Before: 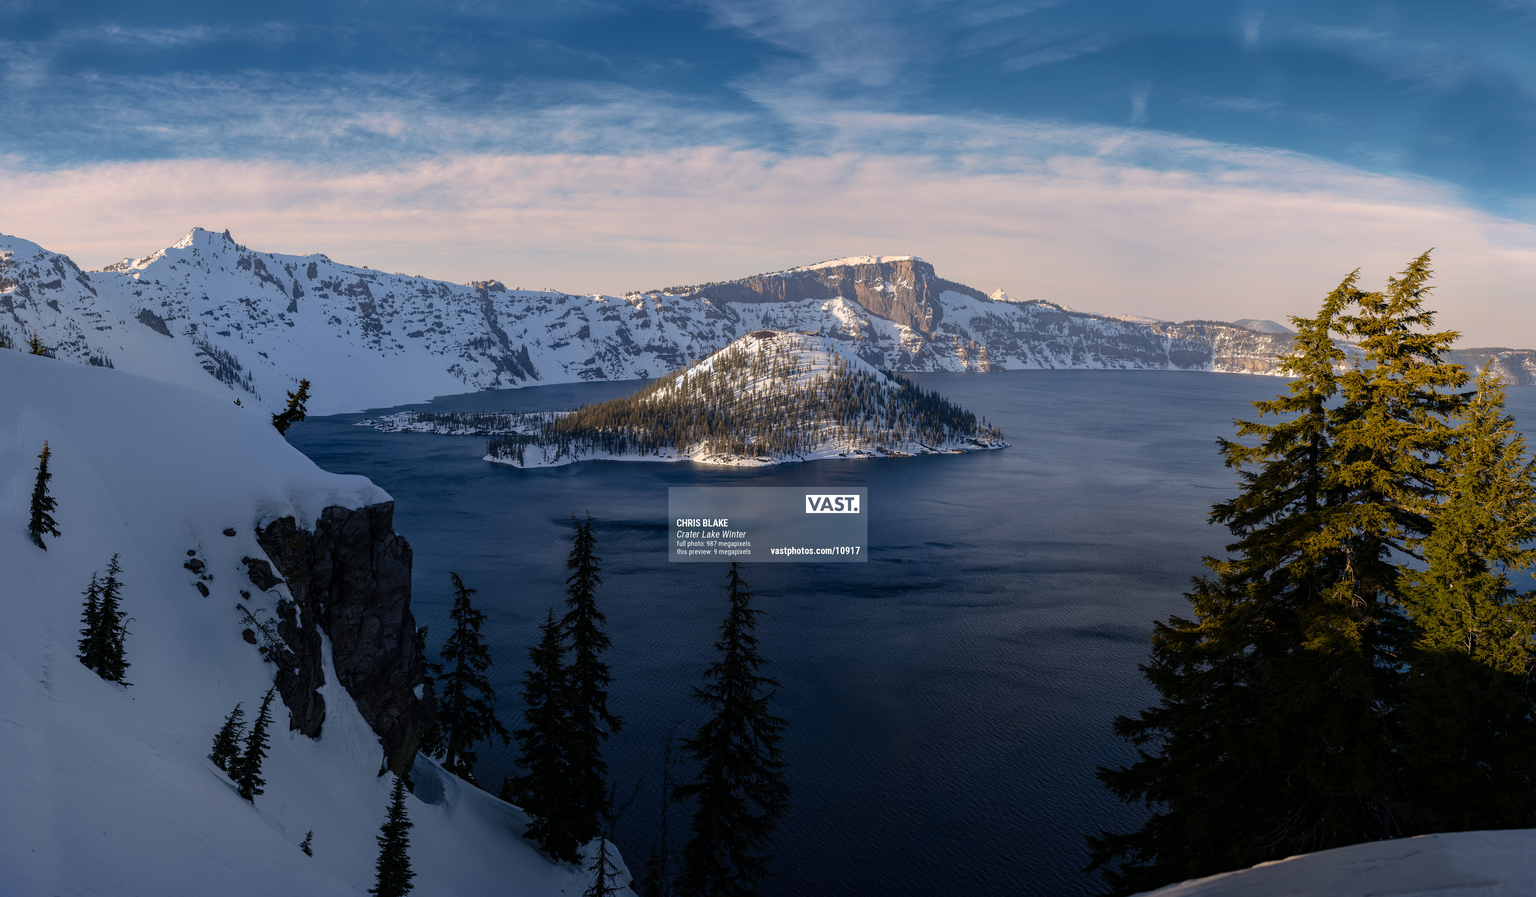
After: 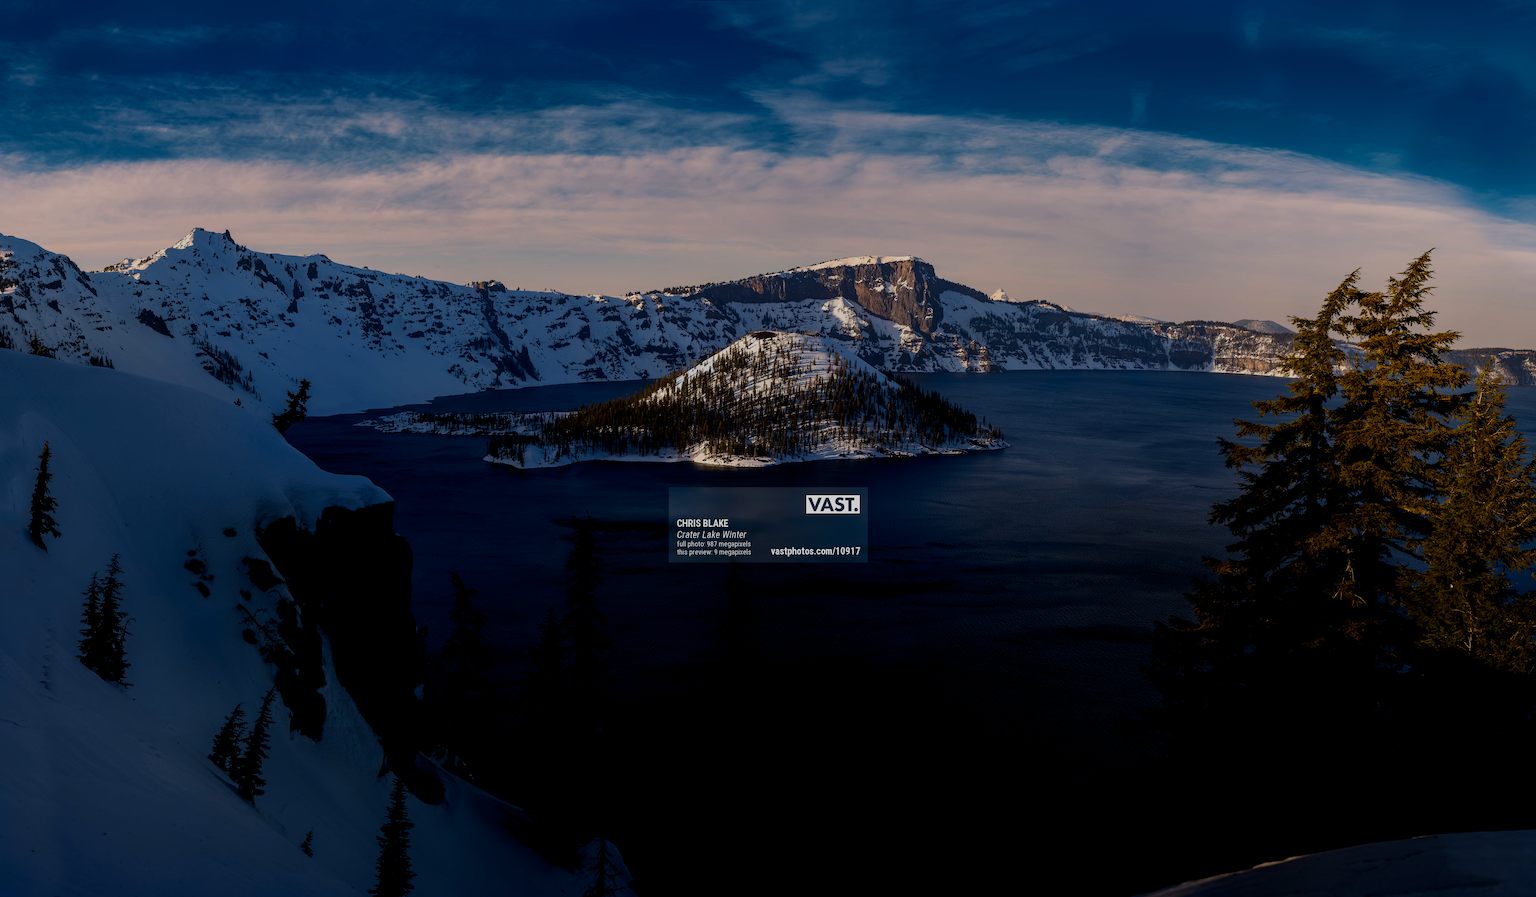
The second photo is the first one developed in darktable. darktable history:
filmic rgb: black relative exposure -5.06 EV, white relative exposure 4 EV, hardness 2.9, contrast 1.3, highlights saturation mix -29.19%, color science v6 (2022)
contrast brightness saturation: contrast 0.086, brightness -0.578, saturation 0.171
